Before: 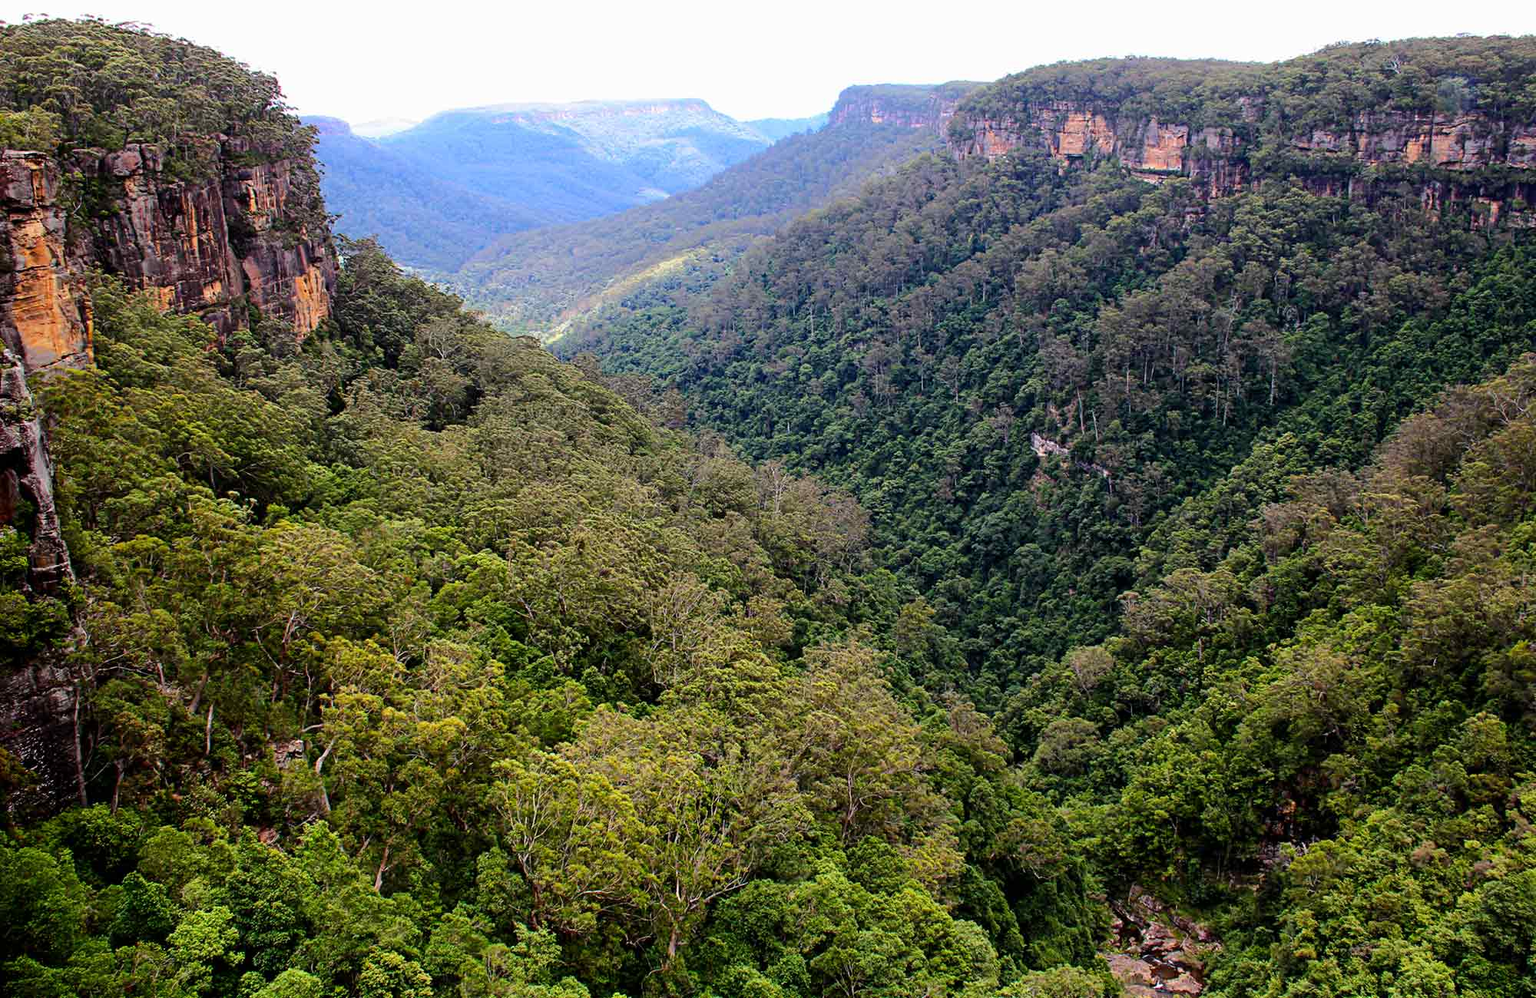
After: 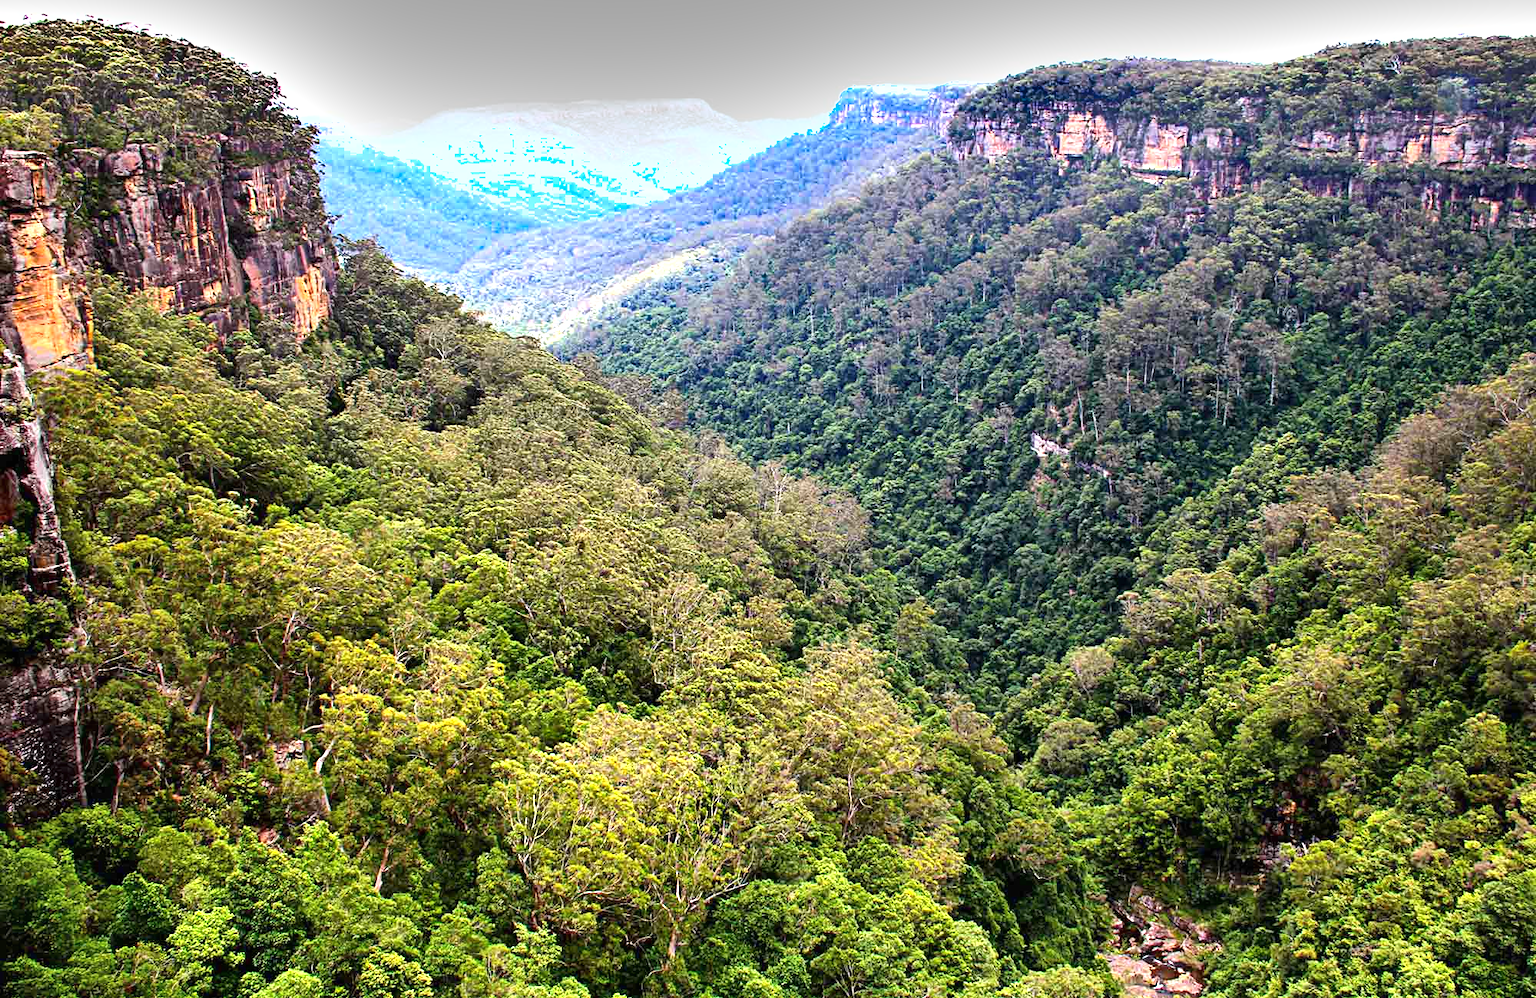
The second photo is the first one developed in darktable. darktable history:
exposure: black level correction 0, exposure 1.199 EV, compensate highlight preservation false
shadows and highlights: shadows 40.18, highlights -55.31, low approximation 0.01, soften with gaussian
